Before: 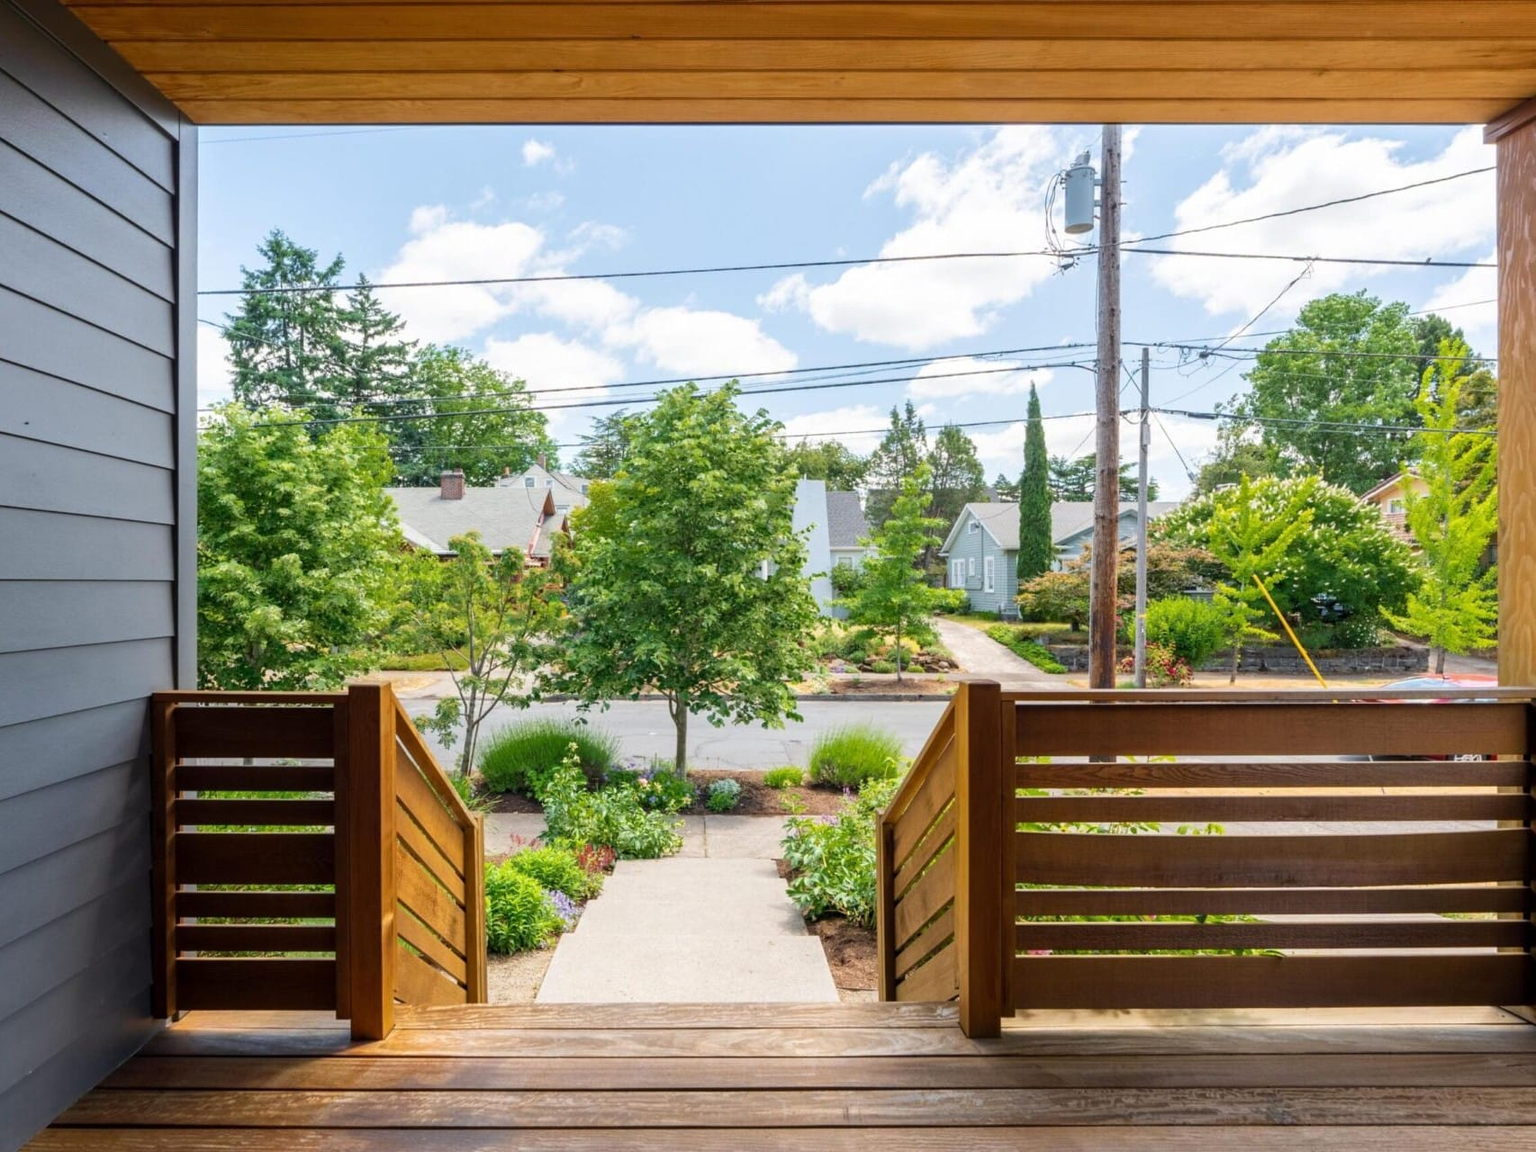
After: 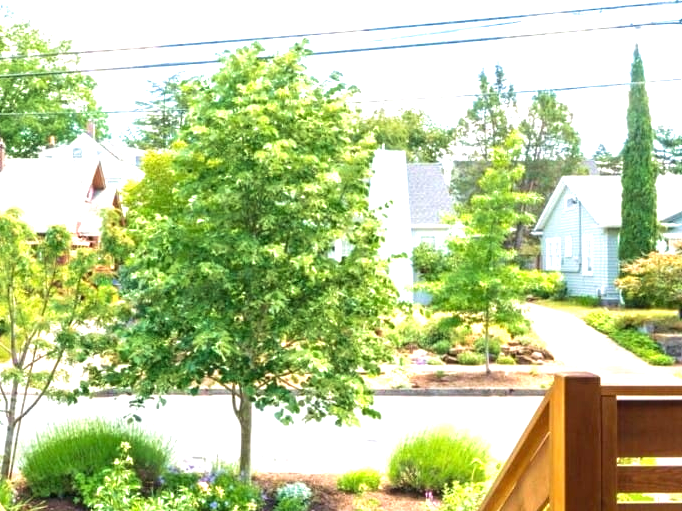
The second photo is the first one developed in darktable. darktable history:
crop: left 30%, top 30%, right 30%, bottom 30%
exposure: black level correction 0, exposure 1.2 EV, compensate exposure bias true, compensate highlight preservation false
velvia: on, module defaults
